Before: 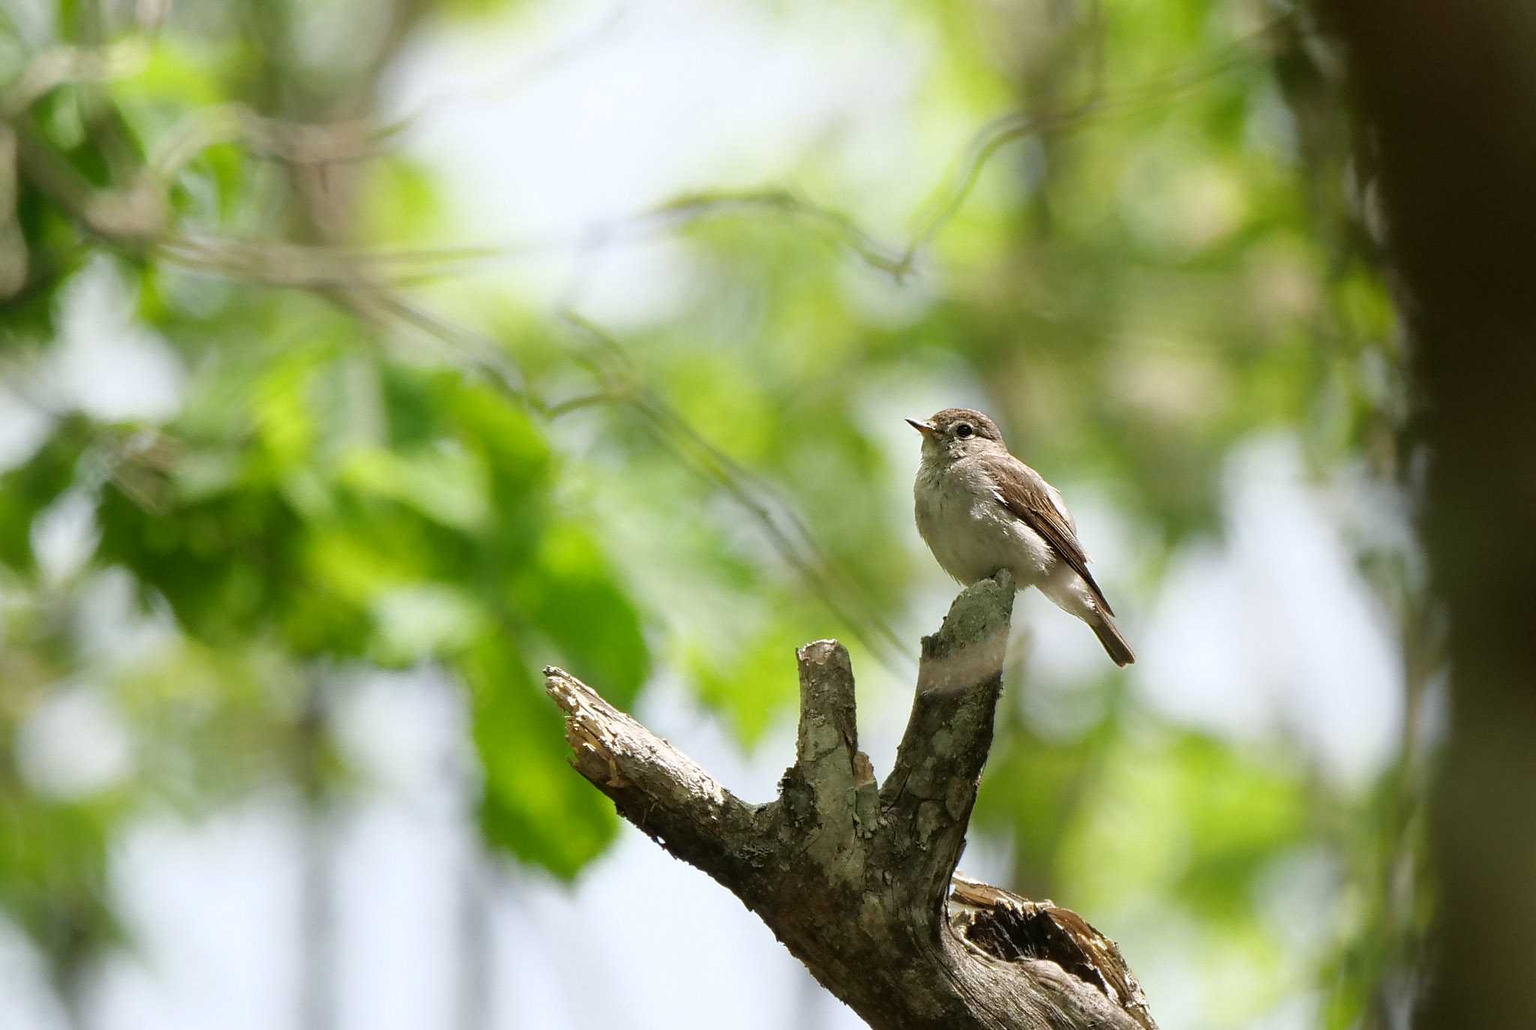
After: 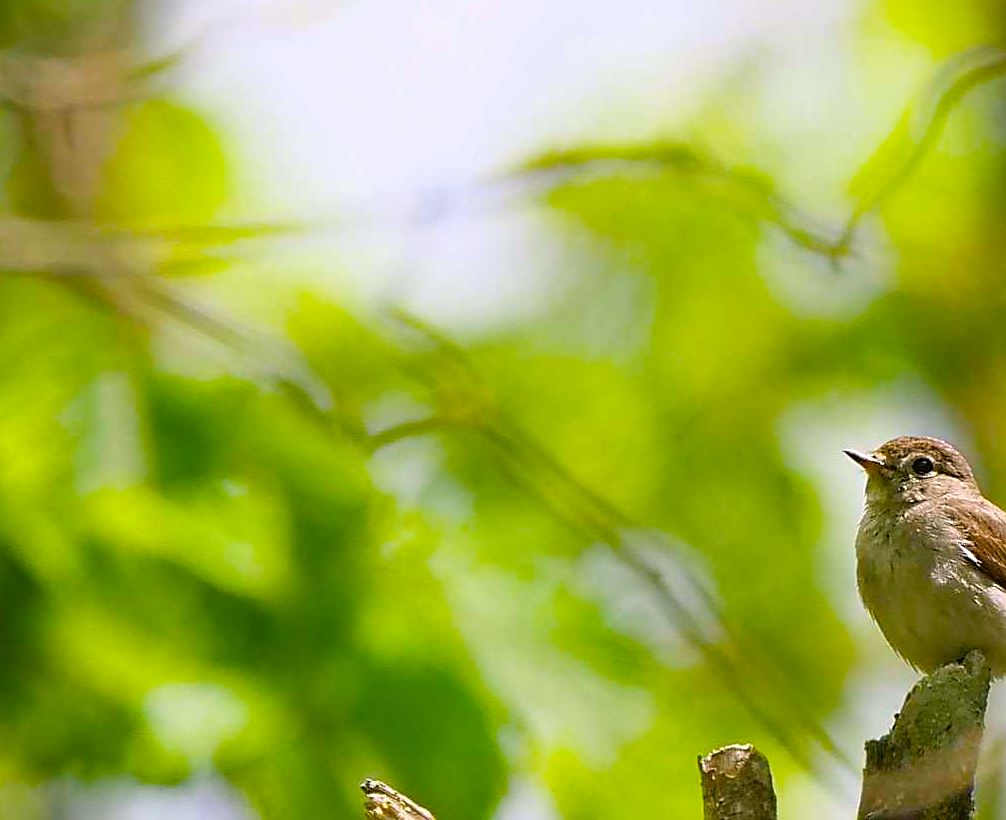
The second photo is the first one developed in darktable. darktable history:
sharpen: on, module defaults
color balance rgb: highlights gain › chroma 1.544%, highlights gain › hue 311.56°, linear chroma grading › shadows -39.455%, linear chroma grading › highlights 40.837%, linear chroma grading › global chroma 45.368%, linear chroma grading › mid-tones -29.75%, perceptual saturation grading › global saturation 28.172%, perceptual saturation grading › highlights -25.797%, perceptual saturation grading › mid-tones 25.048%, perceptual saturation grading › shadows 50.159%, perceptual brilliance grading › global brilliance -1.627%, perceptual brilliance grading › highlights -0.675%, perceptual brilliance grading › mid-tones -1.424%, perceptual brilliance grading › shadows -1.83%, global vibrance -24.813%
crop: left 17.766%, top 7.889%, right 33.083%, bottom 32.369%
